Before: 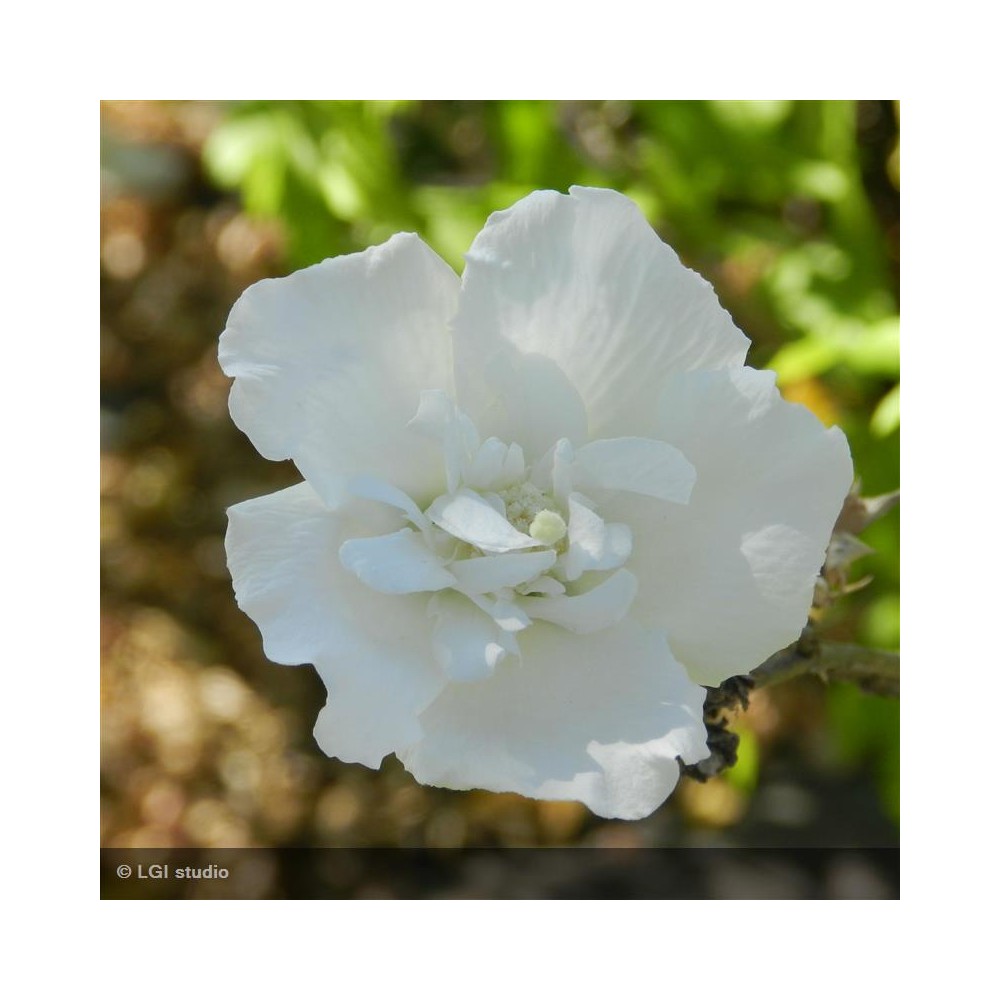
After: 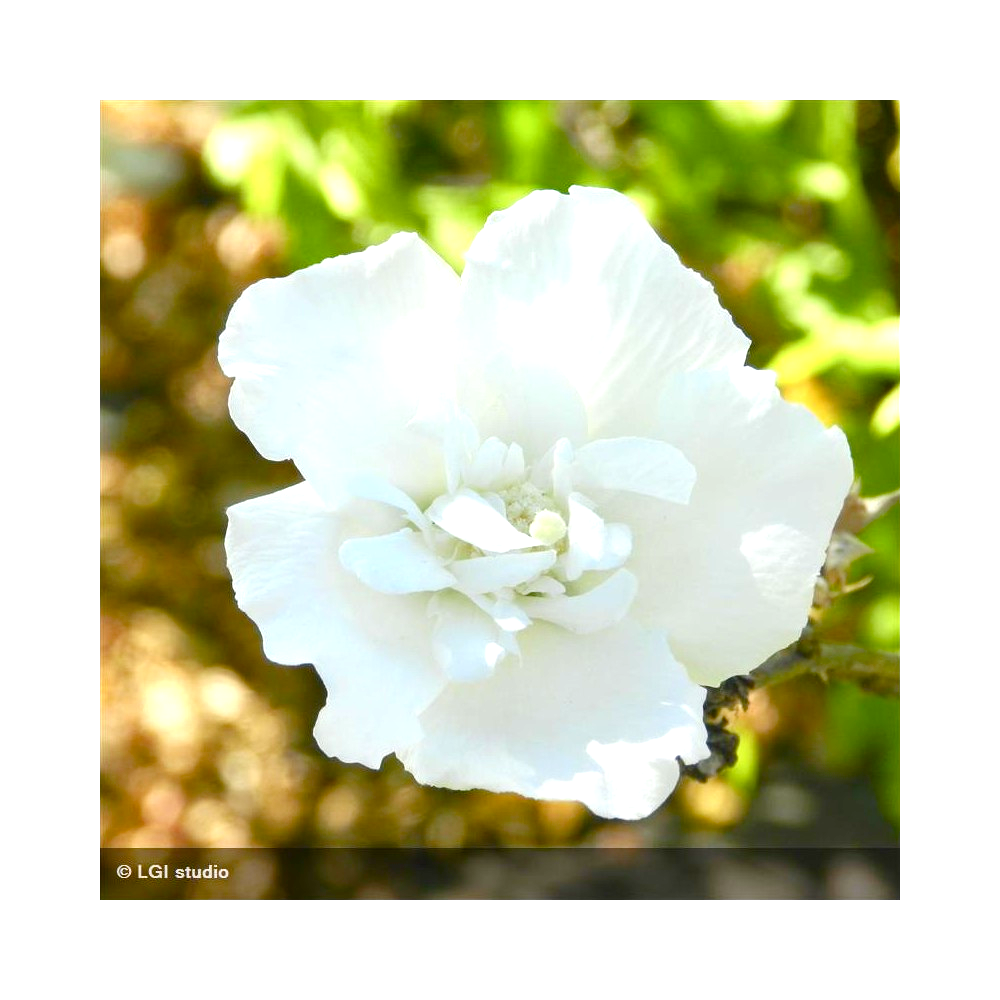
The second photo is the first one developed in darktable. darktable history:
exposure: black level correction 0, exposure 1.099 EV, compensate highlight preservation false
color balance rgb: perceptual saturation grading › global saturation 20%, perceptual saturation grading › highlights -24.797%, perceptual saturation grading › shadows 49.221%, global vibrance 9.374%
